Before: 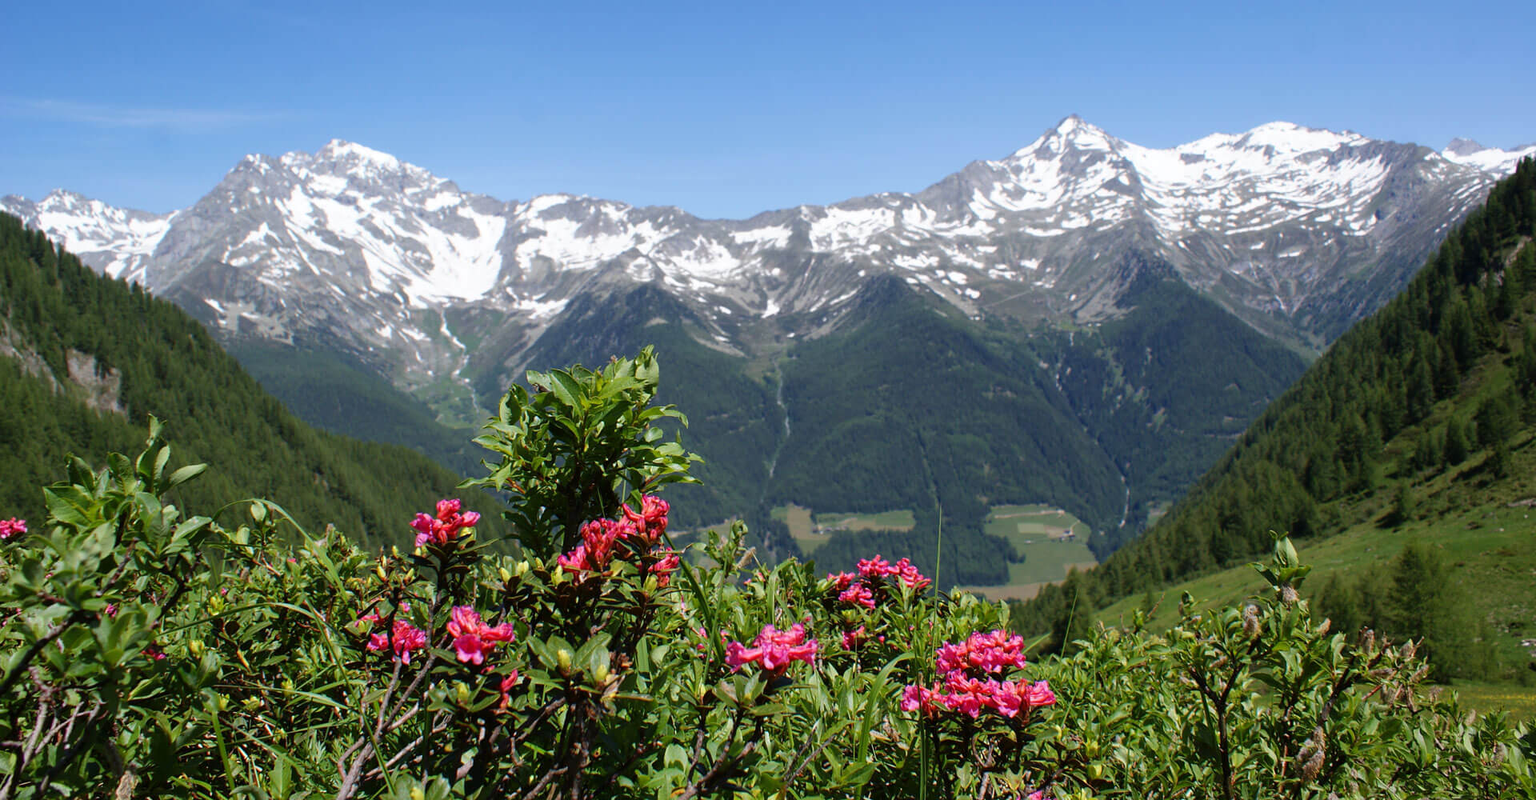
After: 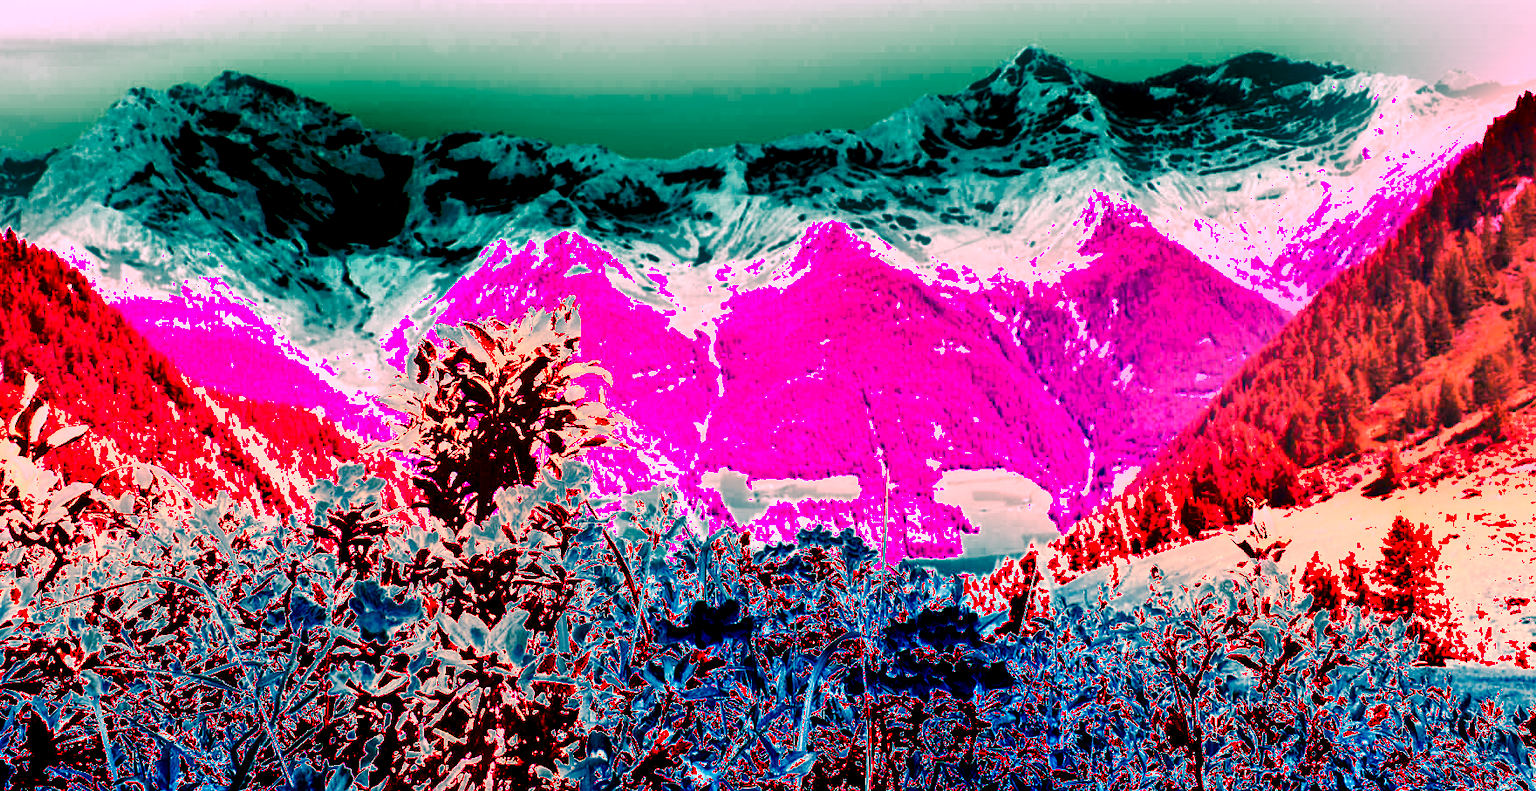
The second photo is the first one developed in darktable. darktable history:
crop and rotate: left 8.262%, top 9.226%
white balance: red 4.26, blue 1.802
color balance rgb: global vibrance 1%, saturation formula JzAzBz (2021)
shadows and highlights: shadows 60, soften with gaussian
graduated density: density -3.9 EV
